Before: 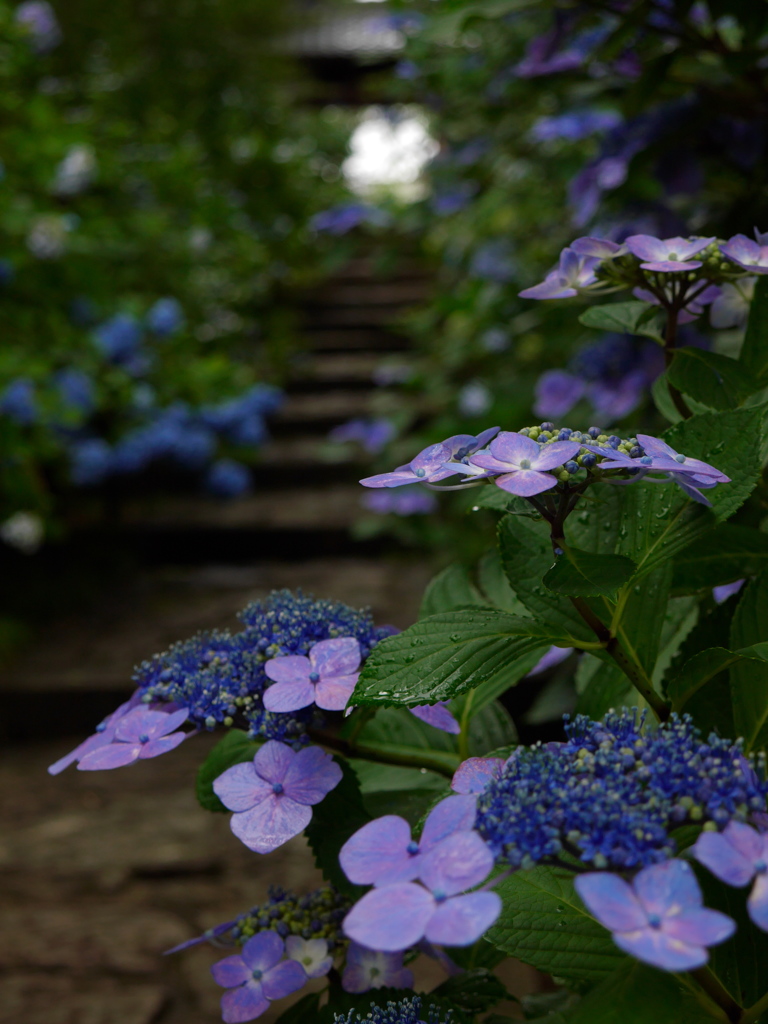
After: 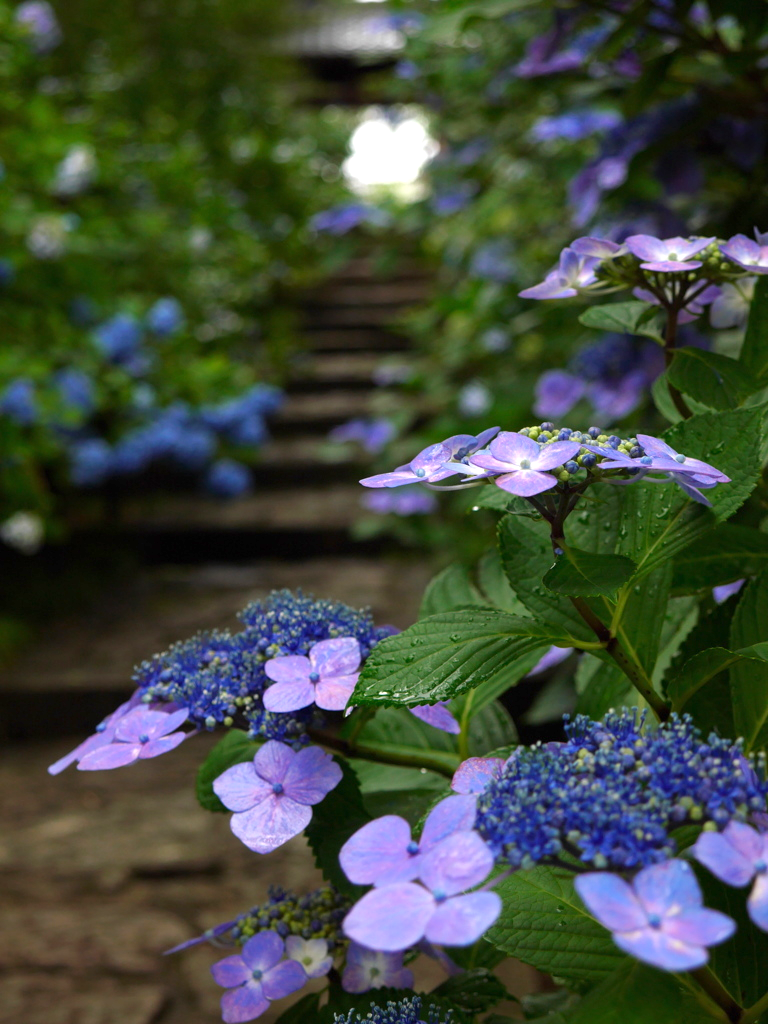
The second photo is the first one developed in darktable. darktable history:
exposure: exposure -0.341 EV, compensate exposure bias true, compensate highlight preservation false
